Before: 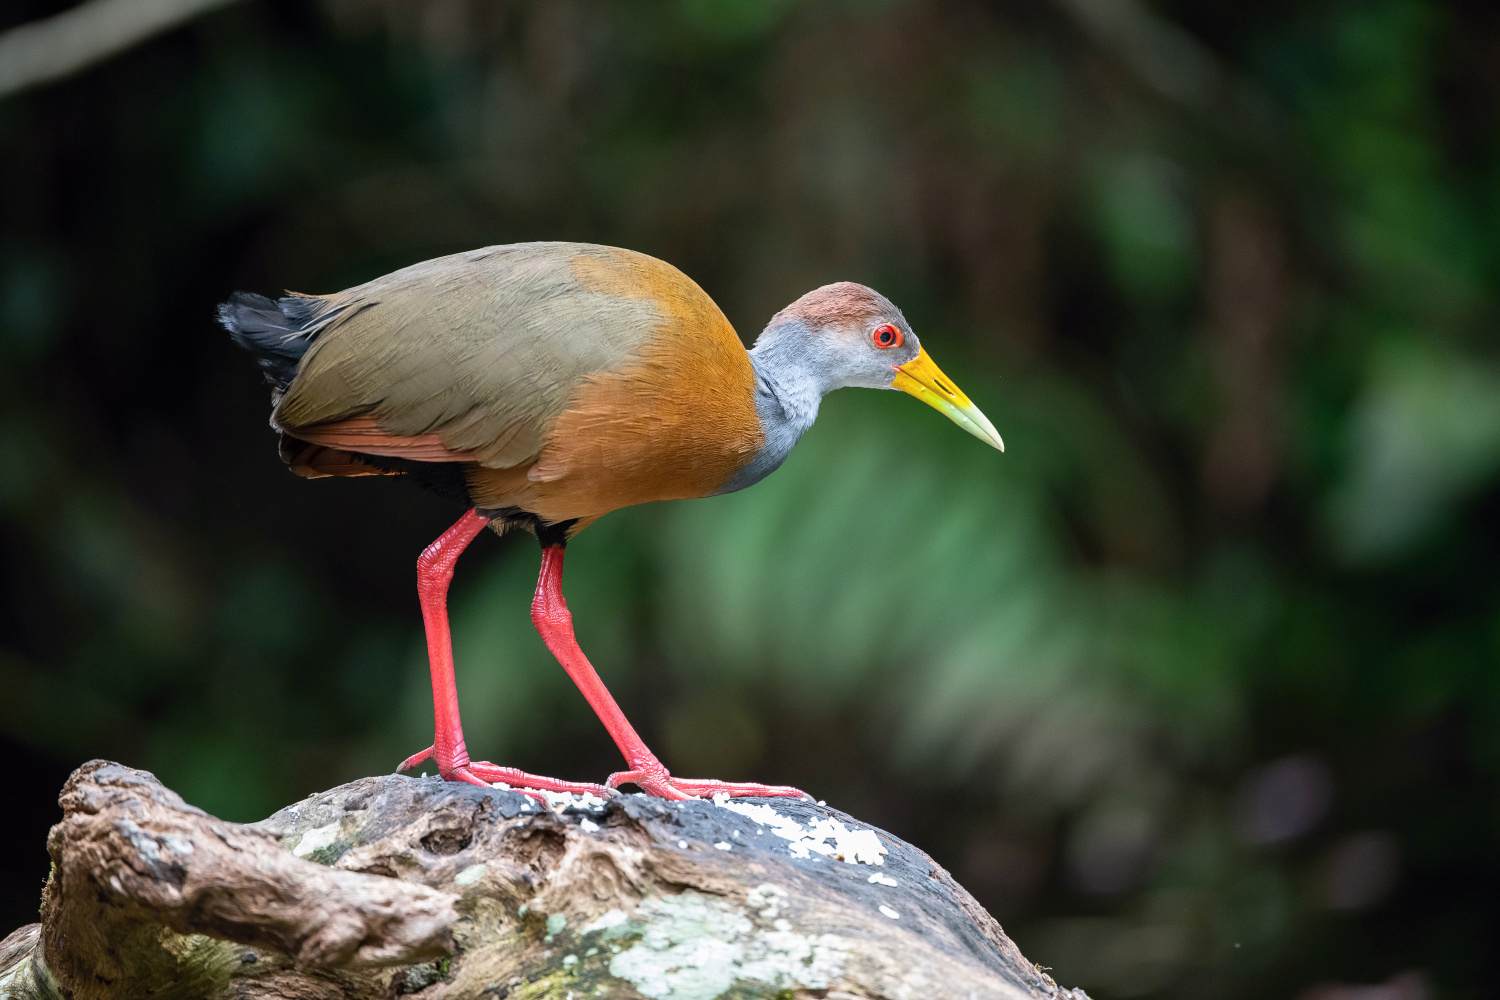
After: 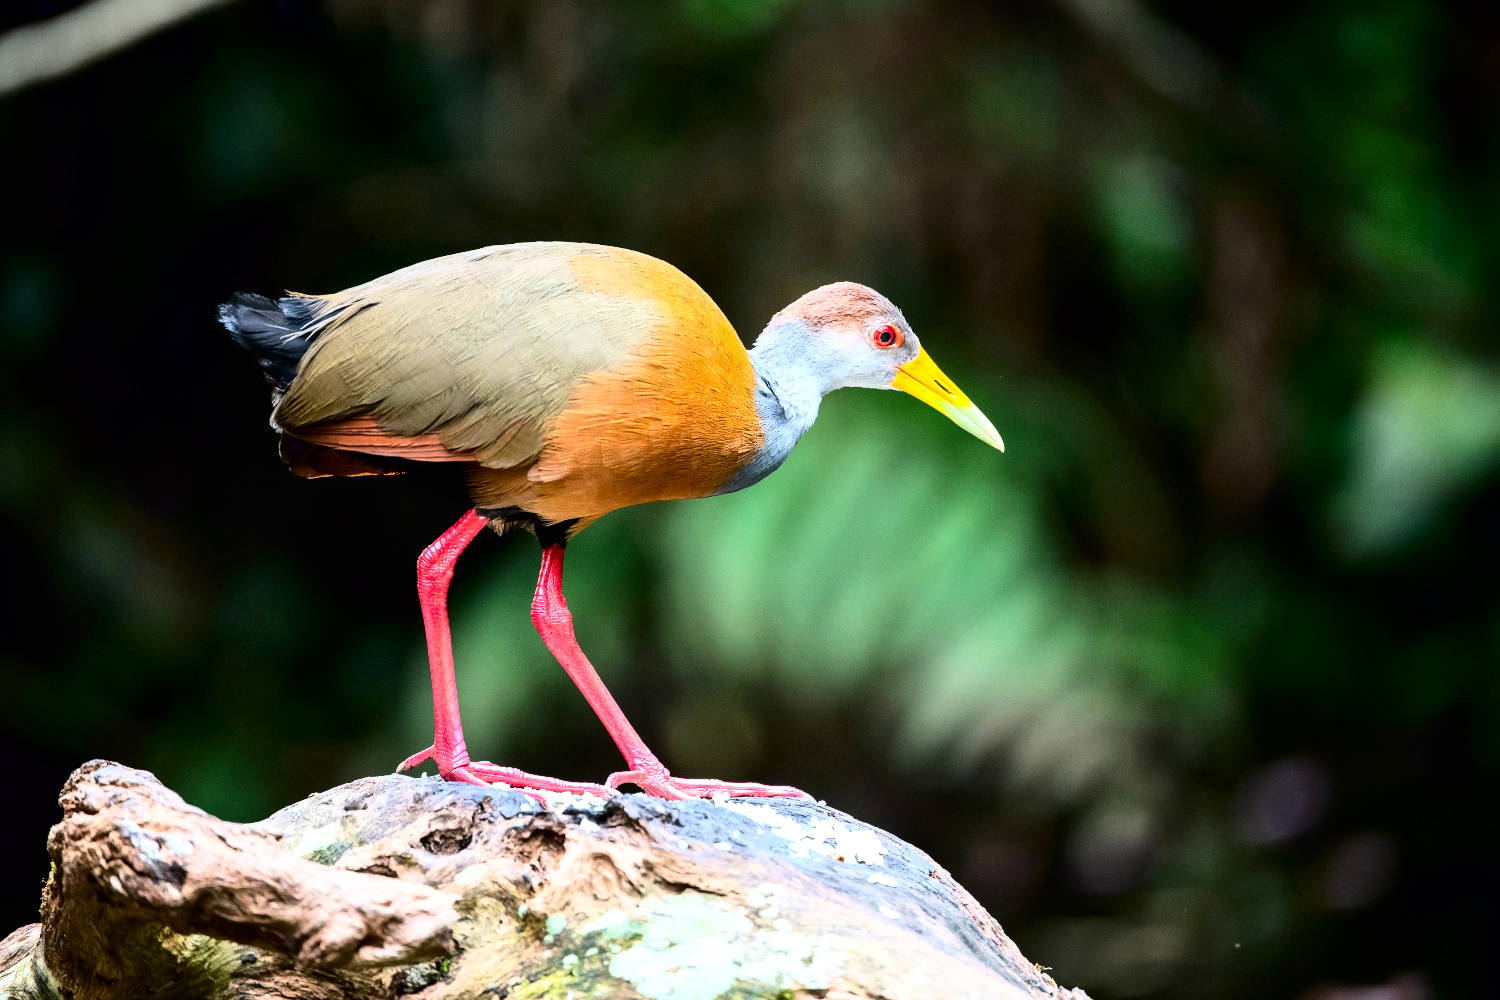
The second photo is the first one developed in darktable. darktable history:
base curve: curves: ch0 [(0, 0.003) (0.001, 0.002) (0.006, 0.004) (0.02, 0.022) (0.048, 0.086) (0.094, 0.234) (0.162, 0.431) (0.258, 0.629) (0.385, 0.8) (0.548, 0.918) (0.751, 0.988) (1, 1)]
contrast brightness saturation: contrast 0.07, brightness -0.142, saturation 0.118
